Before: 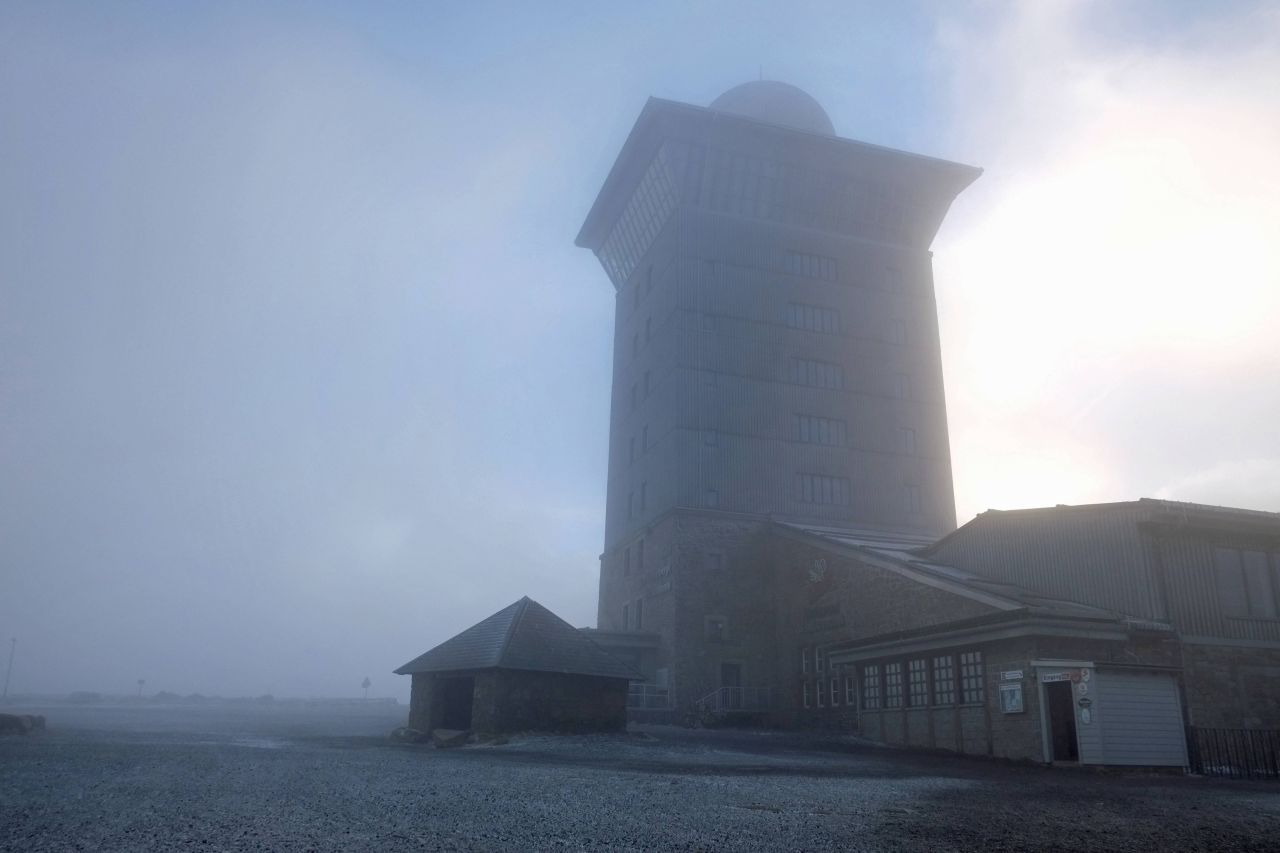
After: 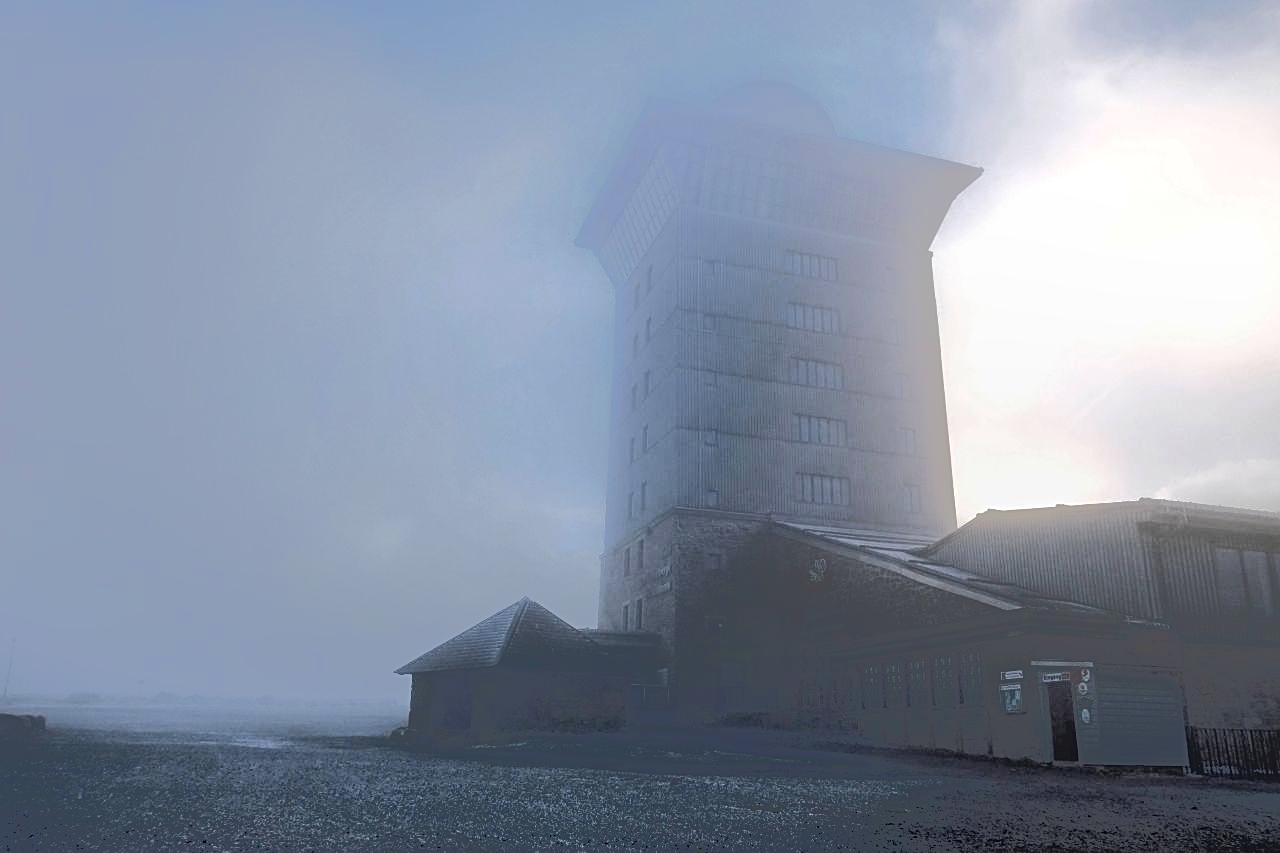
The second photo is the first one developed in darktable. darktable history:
sharpen: on, module defaults
tone equalizer: -7 EV -0.604 EV, -6 EV 1.03 EV, -5 EV -0.433 EV, -4 EV 0.458 EV, -3 EV 0.432 EV, -2 EV 0.172 EV, -1 EV -0.151 EV, +0 EV -0.409 EV, edges refinement/feathering 500, mask exposure compensation -1.57 EV, preserve details no
local contrast: highlights 47%, shadows 2%, detail 98%
